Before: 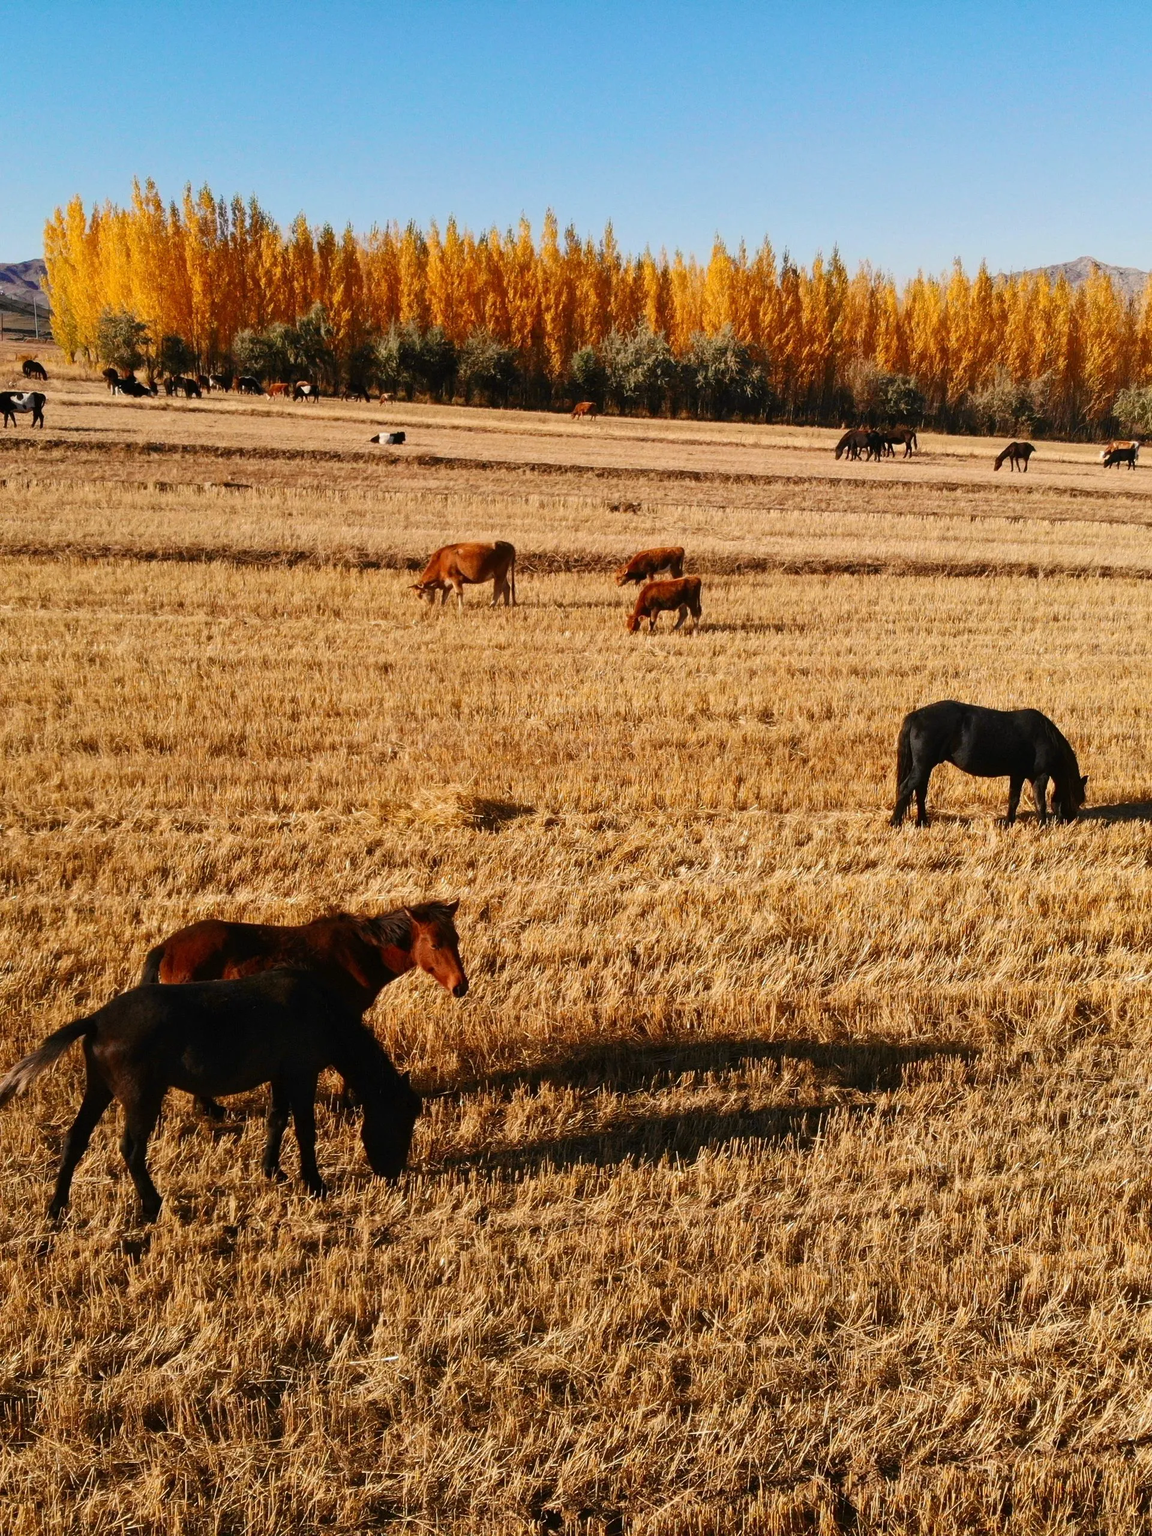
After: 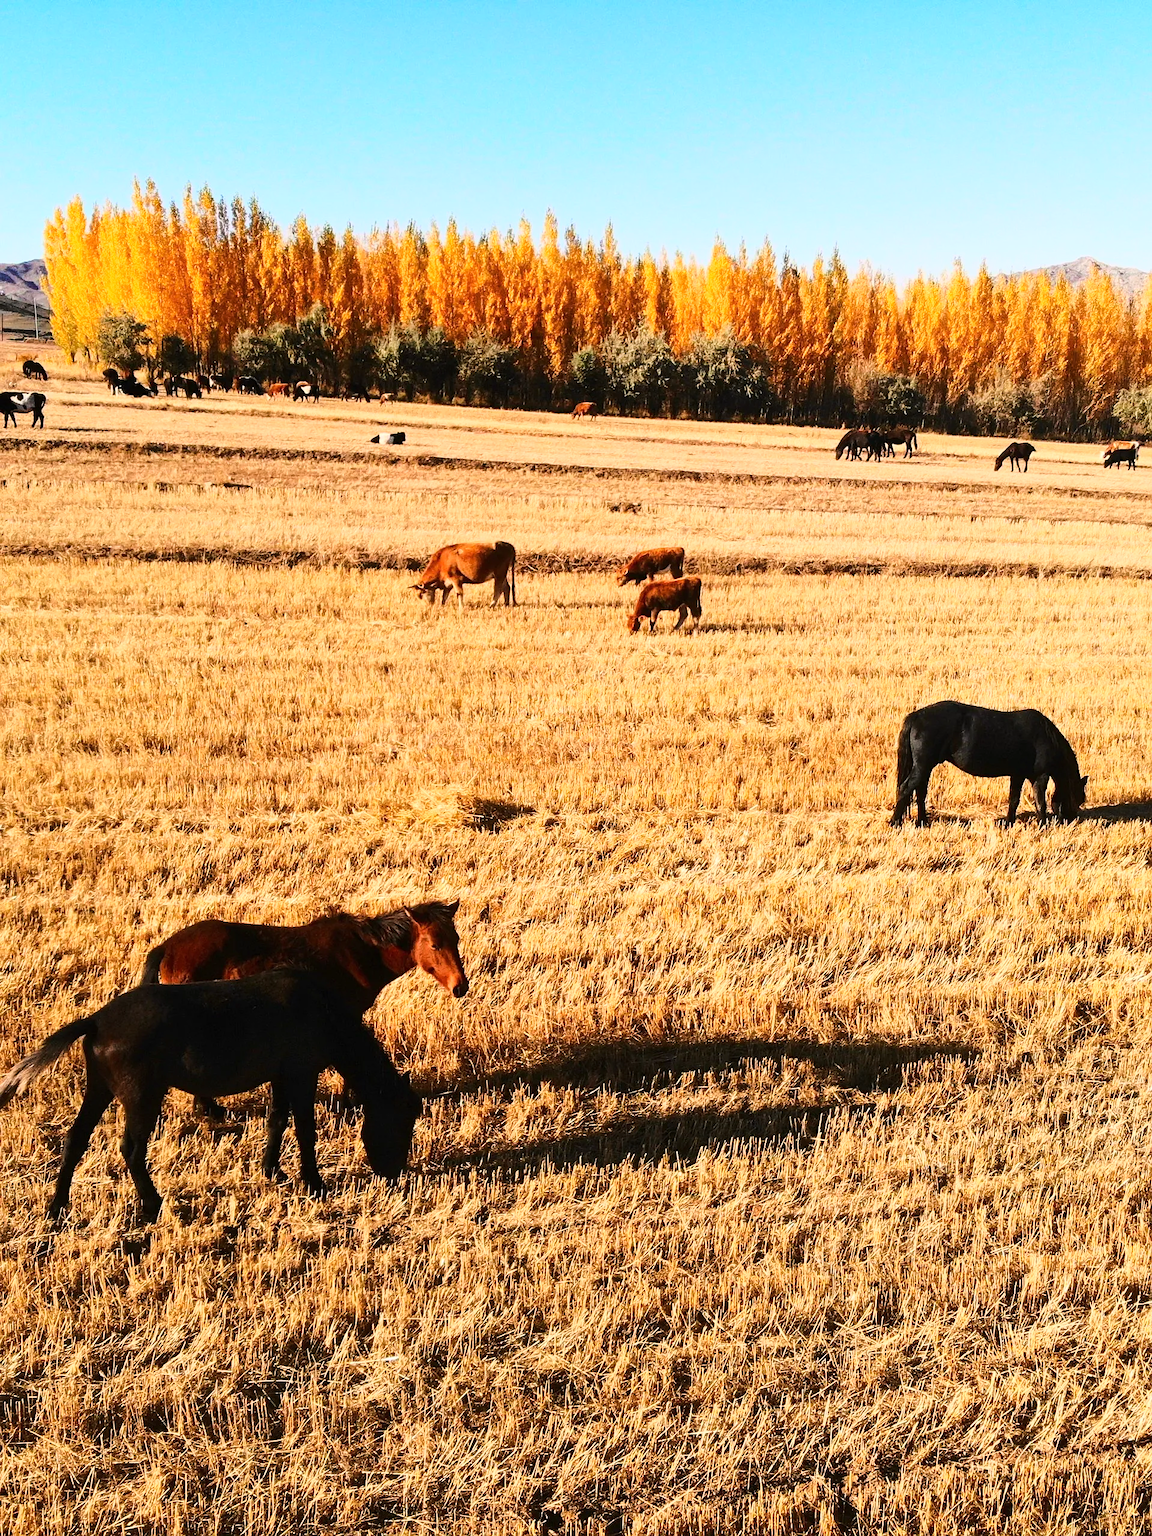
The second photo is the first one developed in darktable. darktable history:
base curve: curves: ch0 [(0, 0) (0.032, 0.037) (0.105, 0.228) (0.435, 0.76) (0.856, 0.983) (1, 1)]
sharpen: radius 1
